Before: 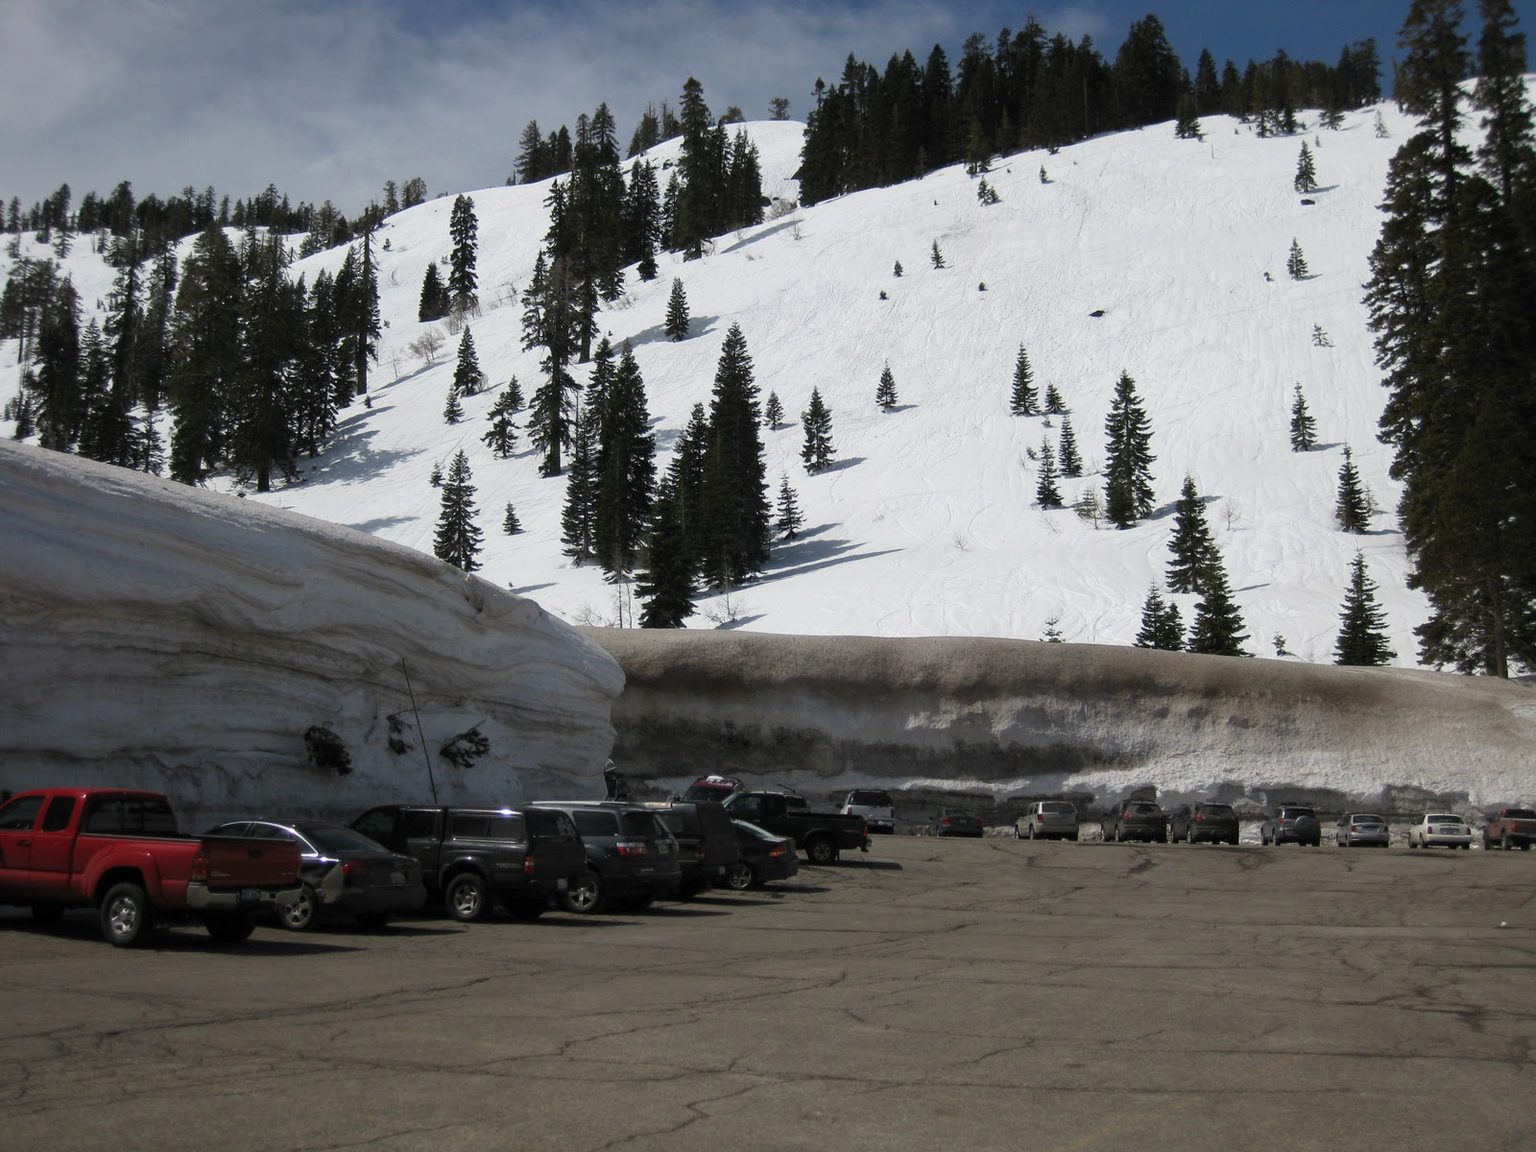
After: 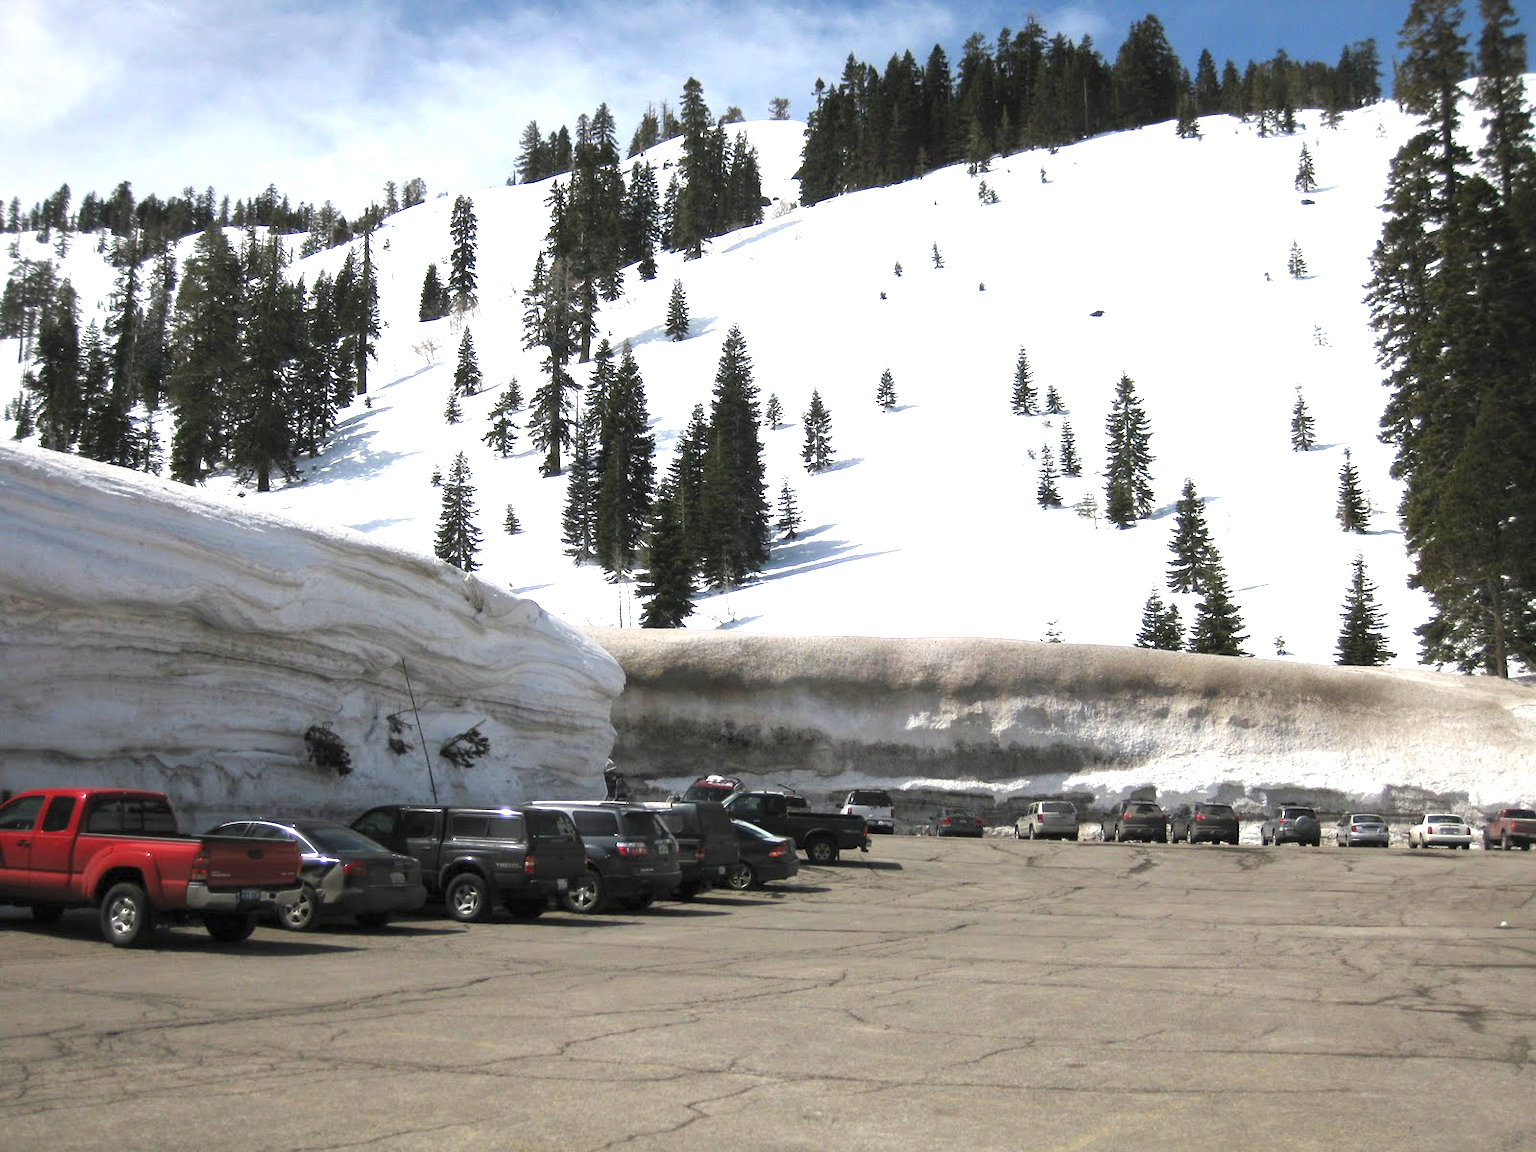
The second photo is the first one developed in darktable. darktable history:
exposure: black level correction 0, exposure 1.662 EV, compensate highlight preservation false
